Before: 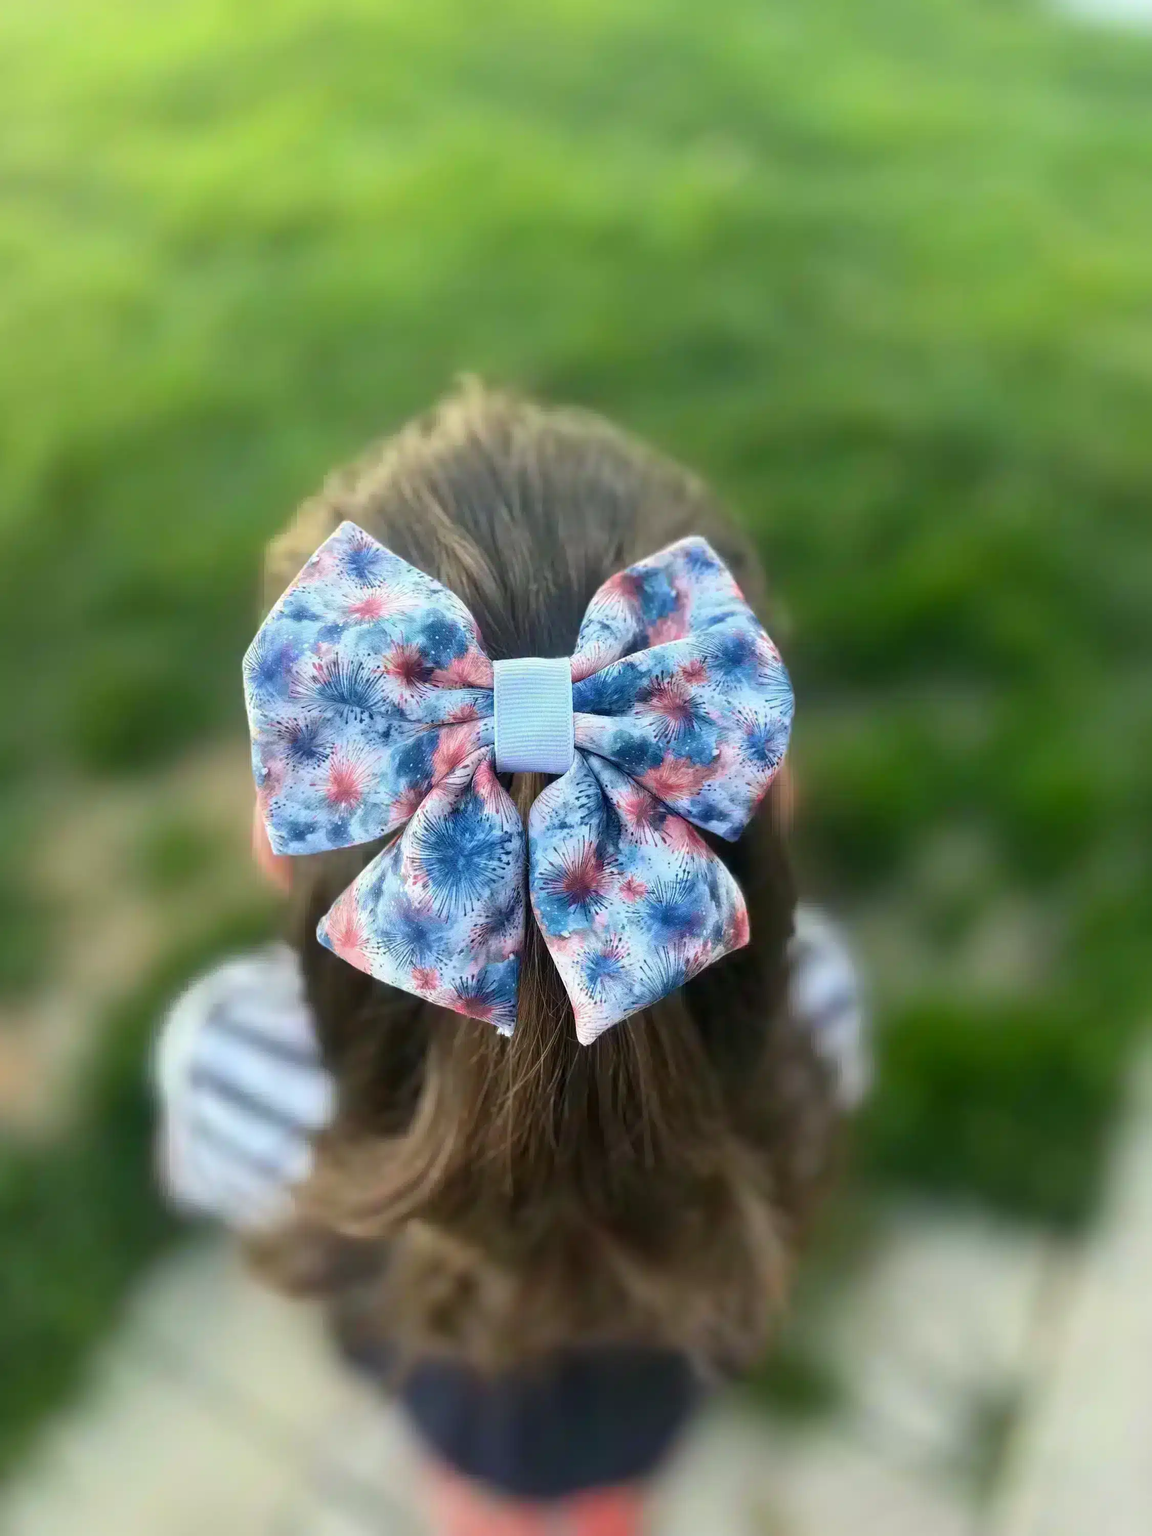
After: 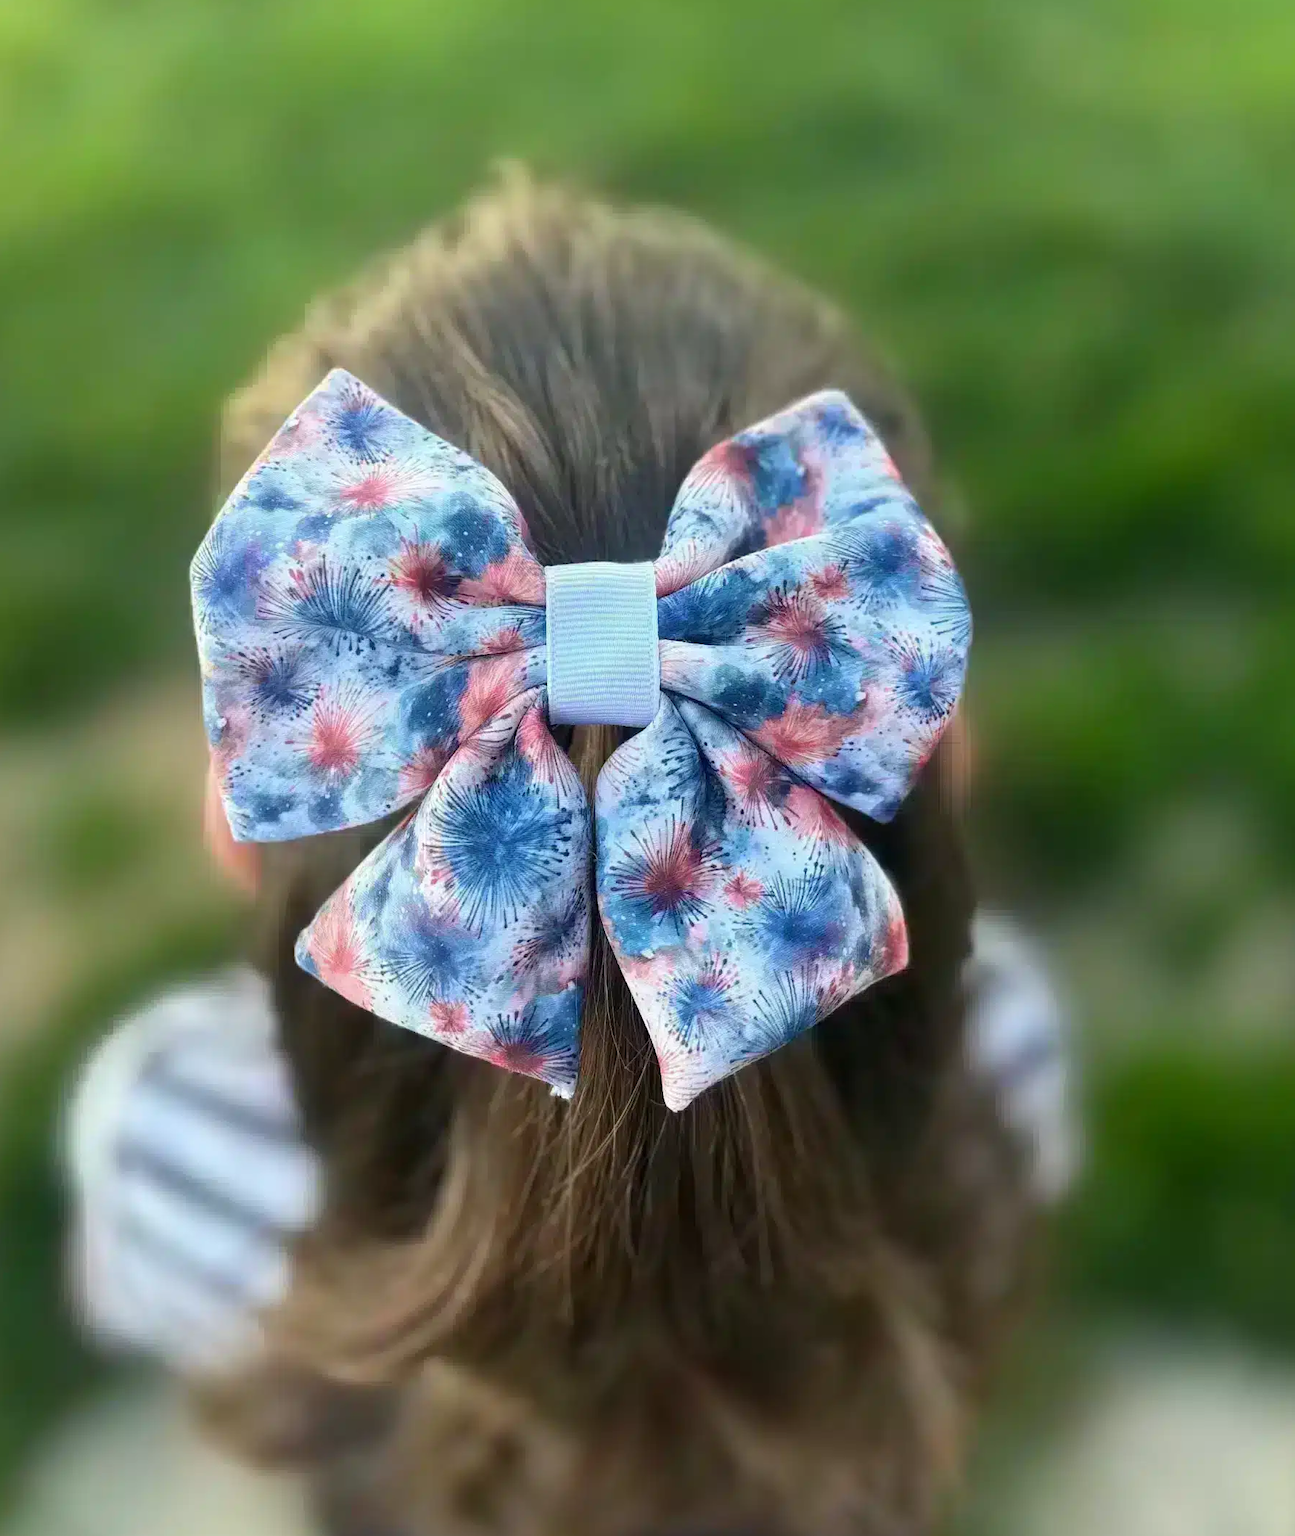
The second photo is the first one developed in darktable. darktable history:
crop: left 9.443%, top 17.032%, right 11.211%, bottom 12.39%
